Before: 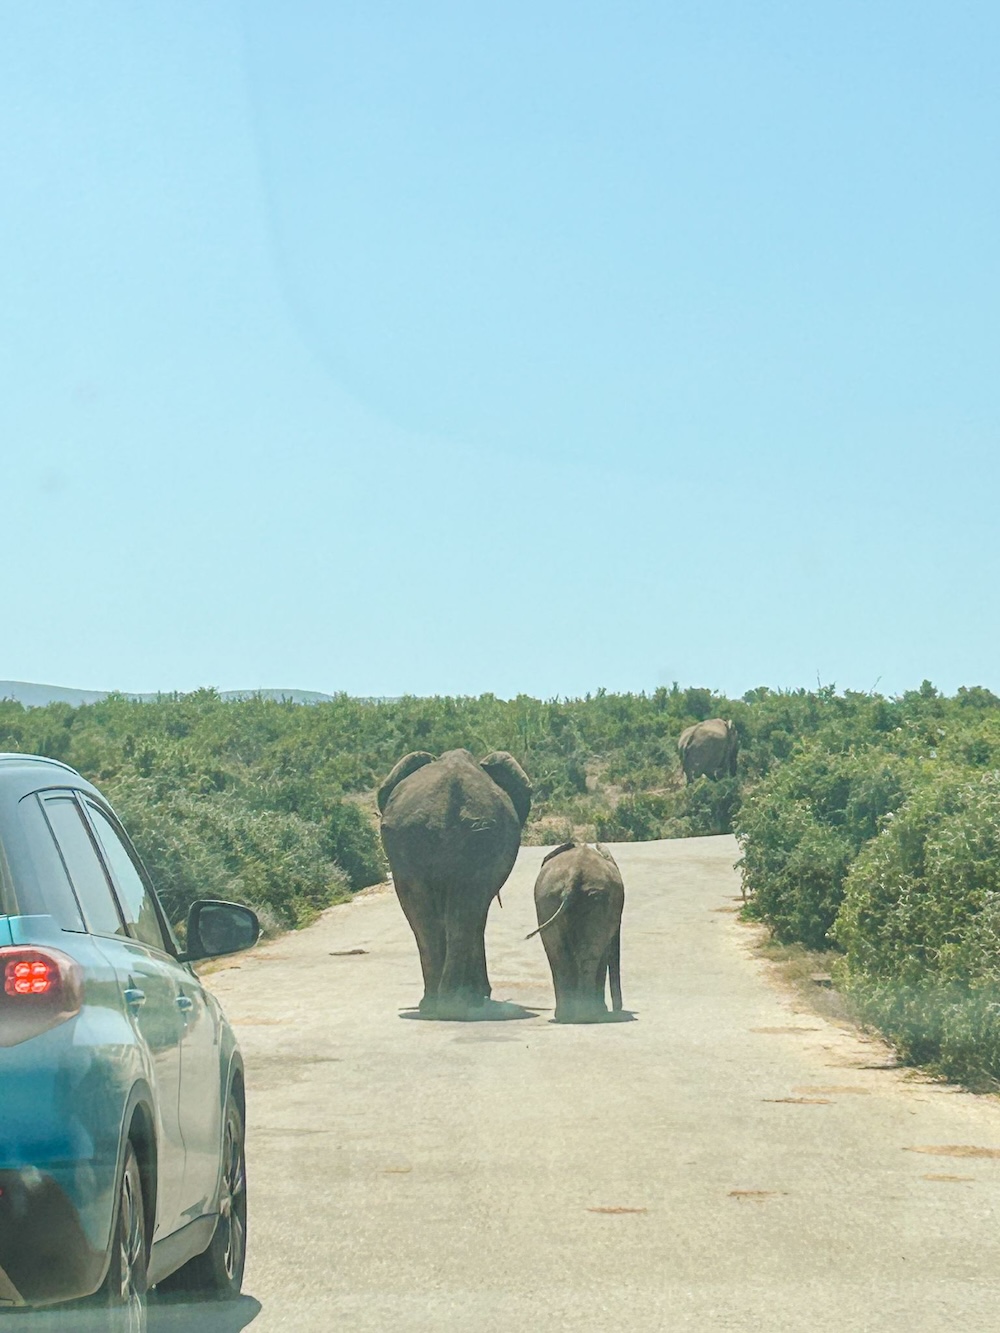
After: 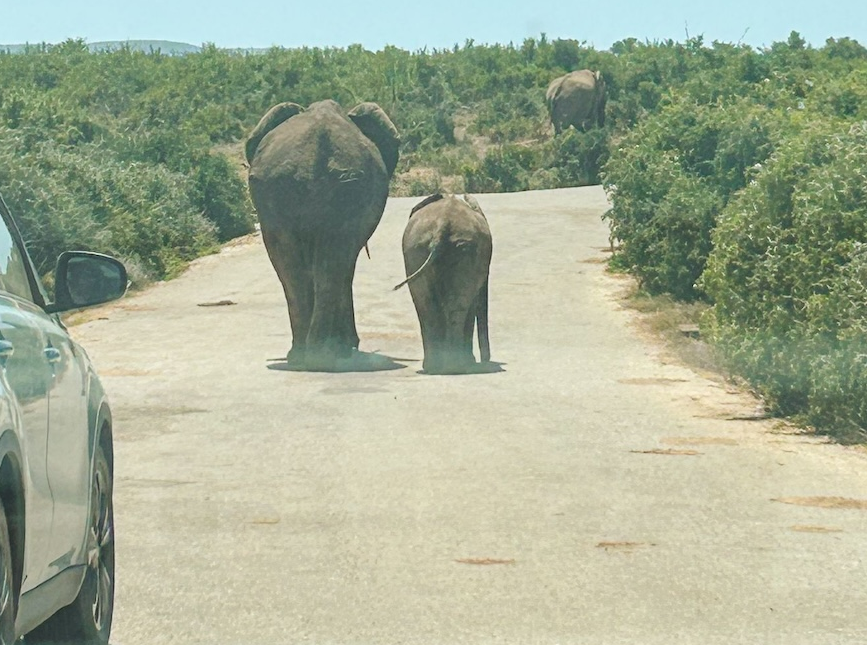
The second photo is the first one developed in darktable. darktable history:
crop and rotate: left 13.279%, top 48.689%, bottom 2.866%
